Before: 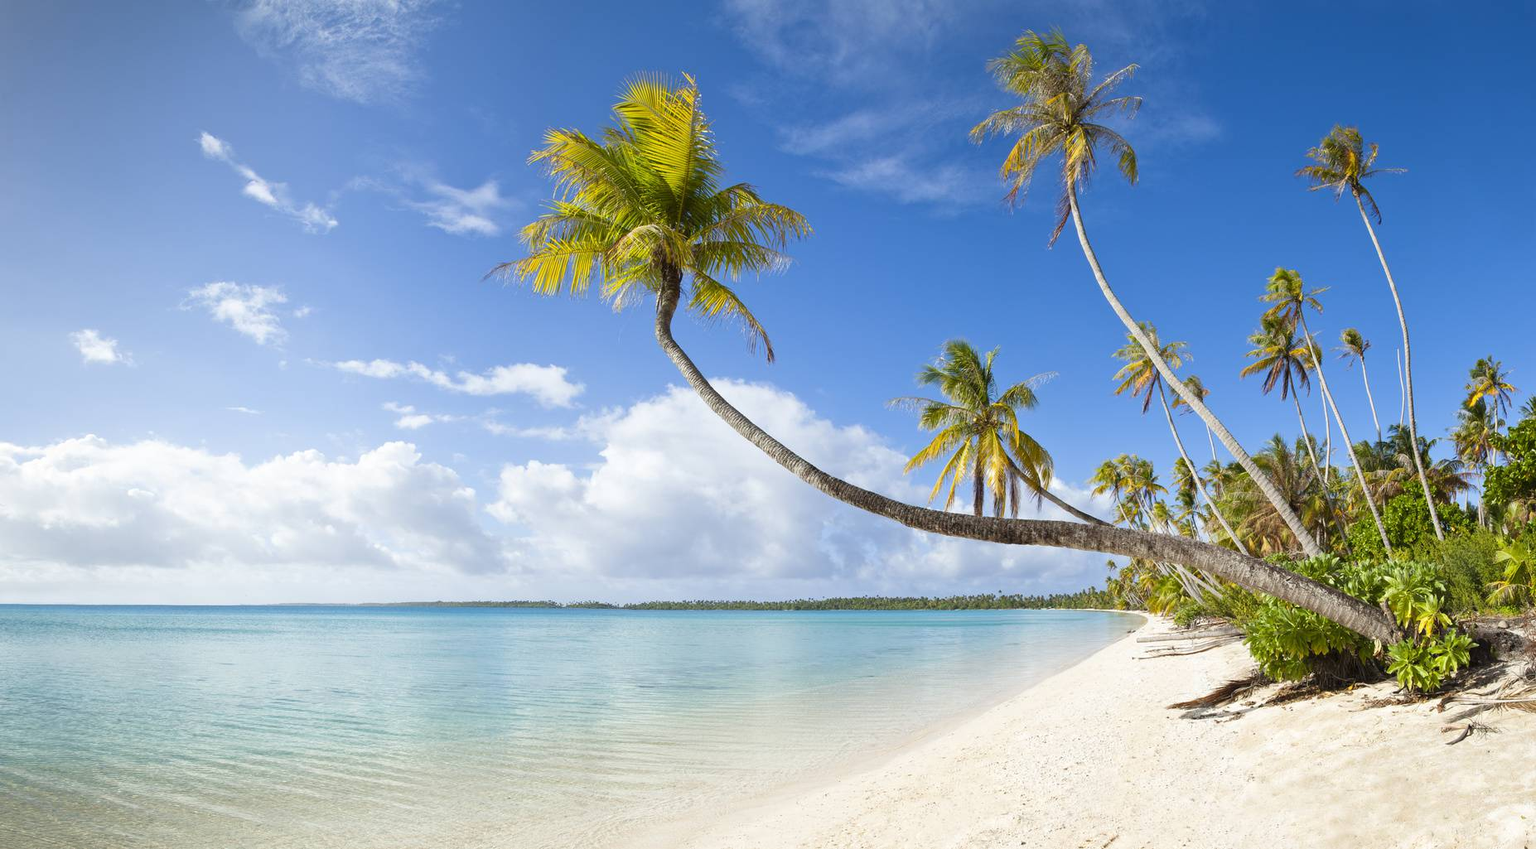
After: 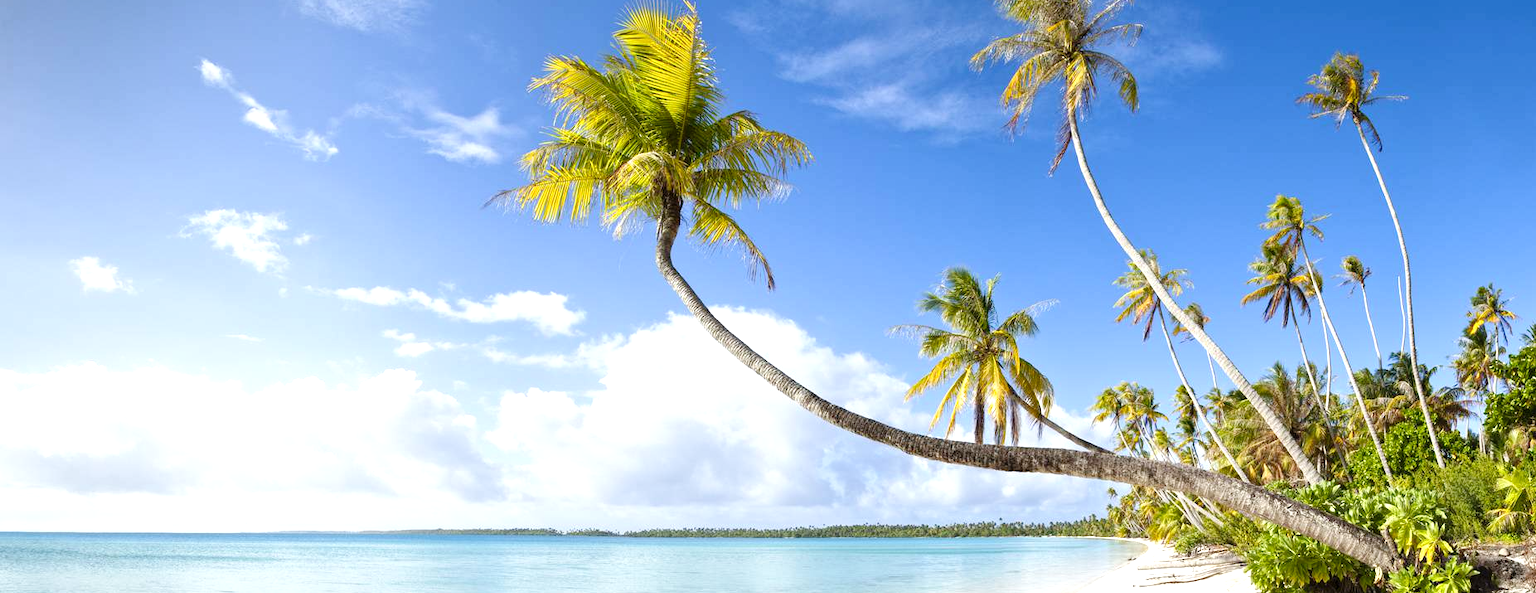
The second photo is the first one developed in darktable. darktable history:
tone curve: curves: ch0 [(0, 0) (0.037, 0.025) (0.131, 0.093) (0.275, 0.256) (0.497, 0.51) (0.617, 0.643) (0.704, 0.732) (0.813, 0.832) (0.911, 0.925) (0.997, 0.995)]; ch1 [(0, 0) (0.301, 0.3) (0.444, 0.45) (0.493, 0.495) (0.507, 0.503) (0.534, 0.533) (0.582, 0.58) (0.658, 0.693) (0.746, 0.77) (1, 1)]; ch2 [(0, 0) (0.246, 0.233) (0.36, 0.352) (0.415, 0.418) (0.476, 0.492) (0.502, 0.504) (0.525, 0.518) (0.539, 0.544) (0.586, 0.602) (0.634, 0.651) (0.706, 0.727) (0.853, 0.852) (1, 0.951)], preserve colors none
exposure: exposure 0.492 EV, compensate exposure bias true, compensate highlight preservation false
local contrast: highlights 107%, shadows 99%, detail 119%, midtone range 0.2
crop and rotate: top 8.67%, bottom 21.455%
